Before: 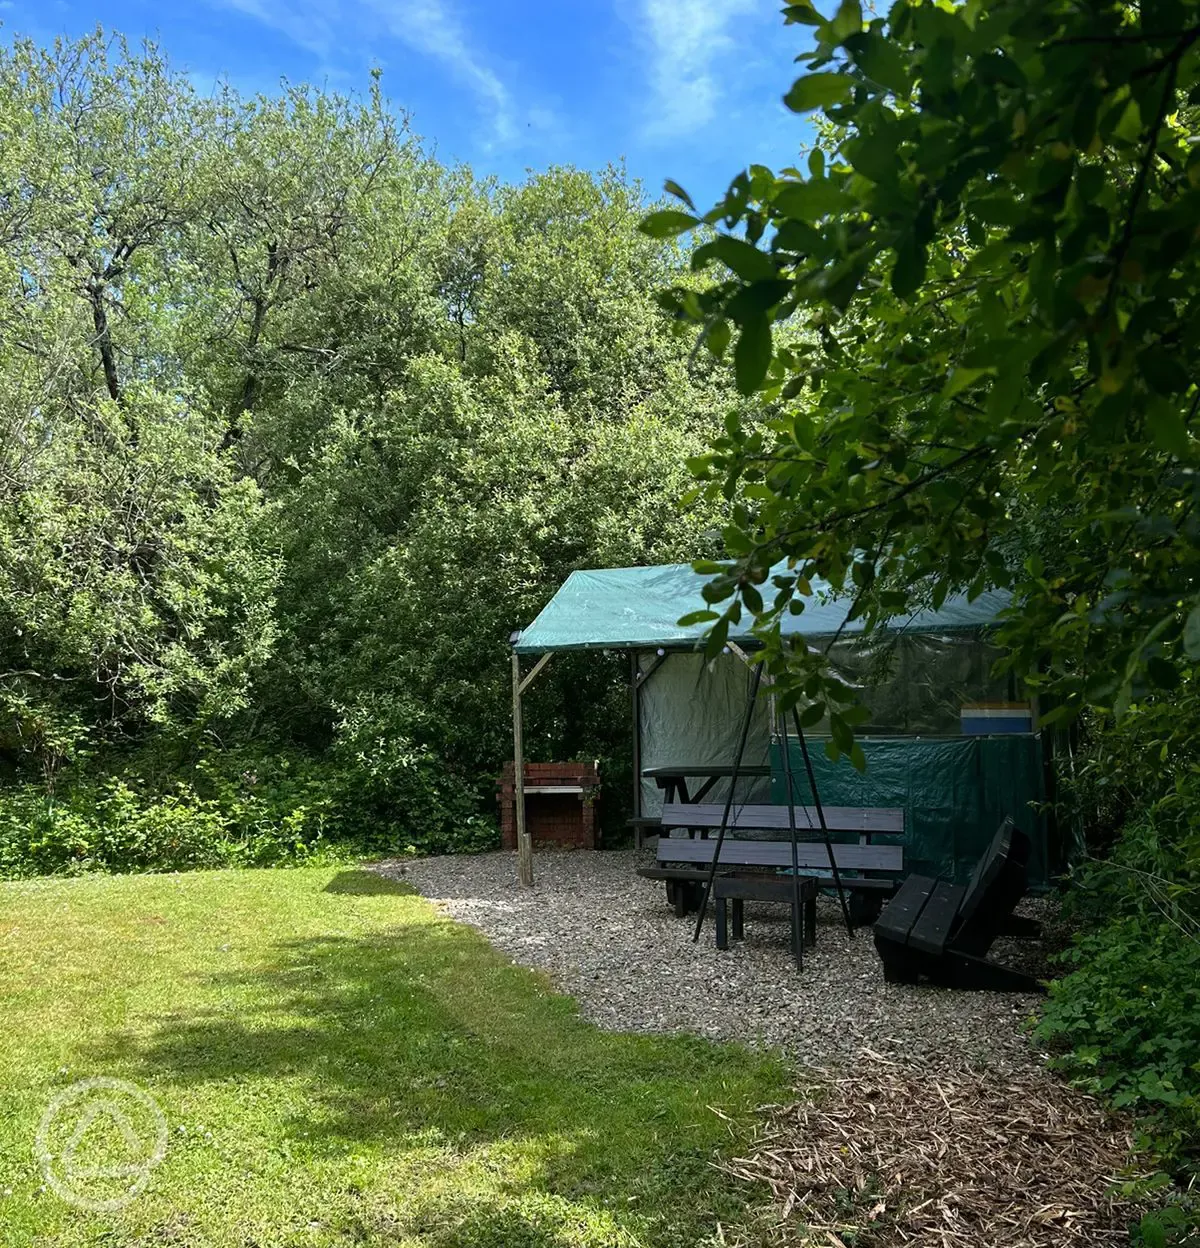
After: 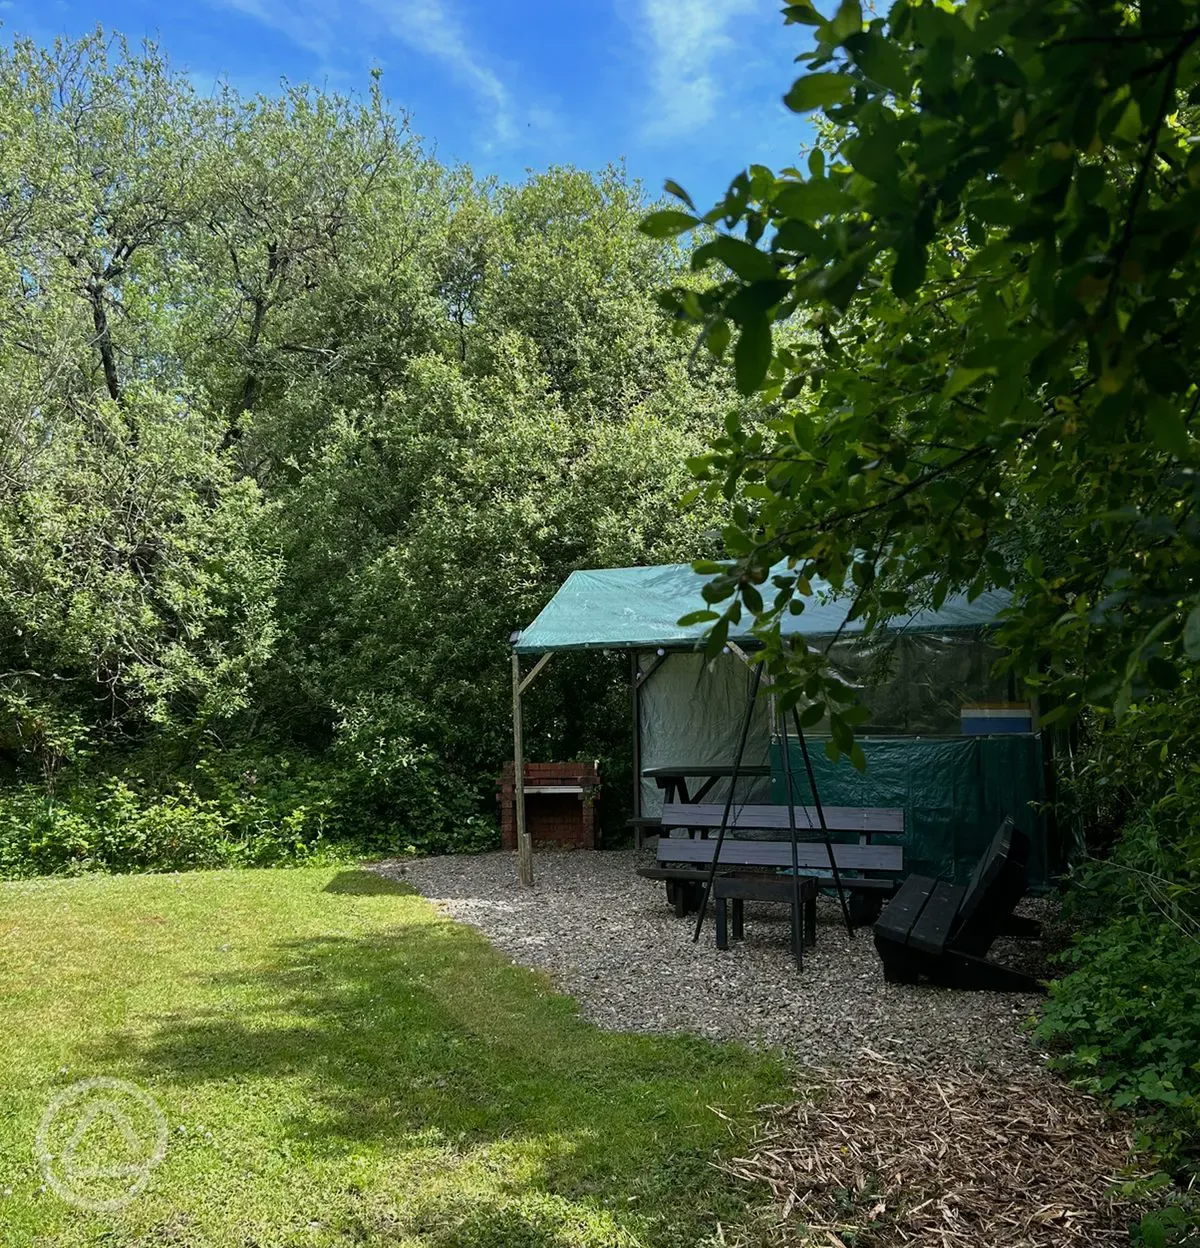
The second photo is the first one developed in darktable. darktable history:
exposure: exposure -0.211 EV, compensate exposure bias true, compensate highlight preservation false
